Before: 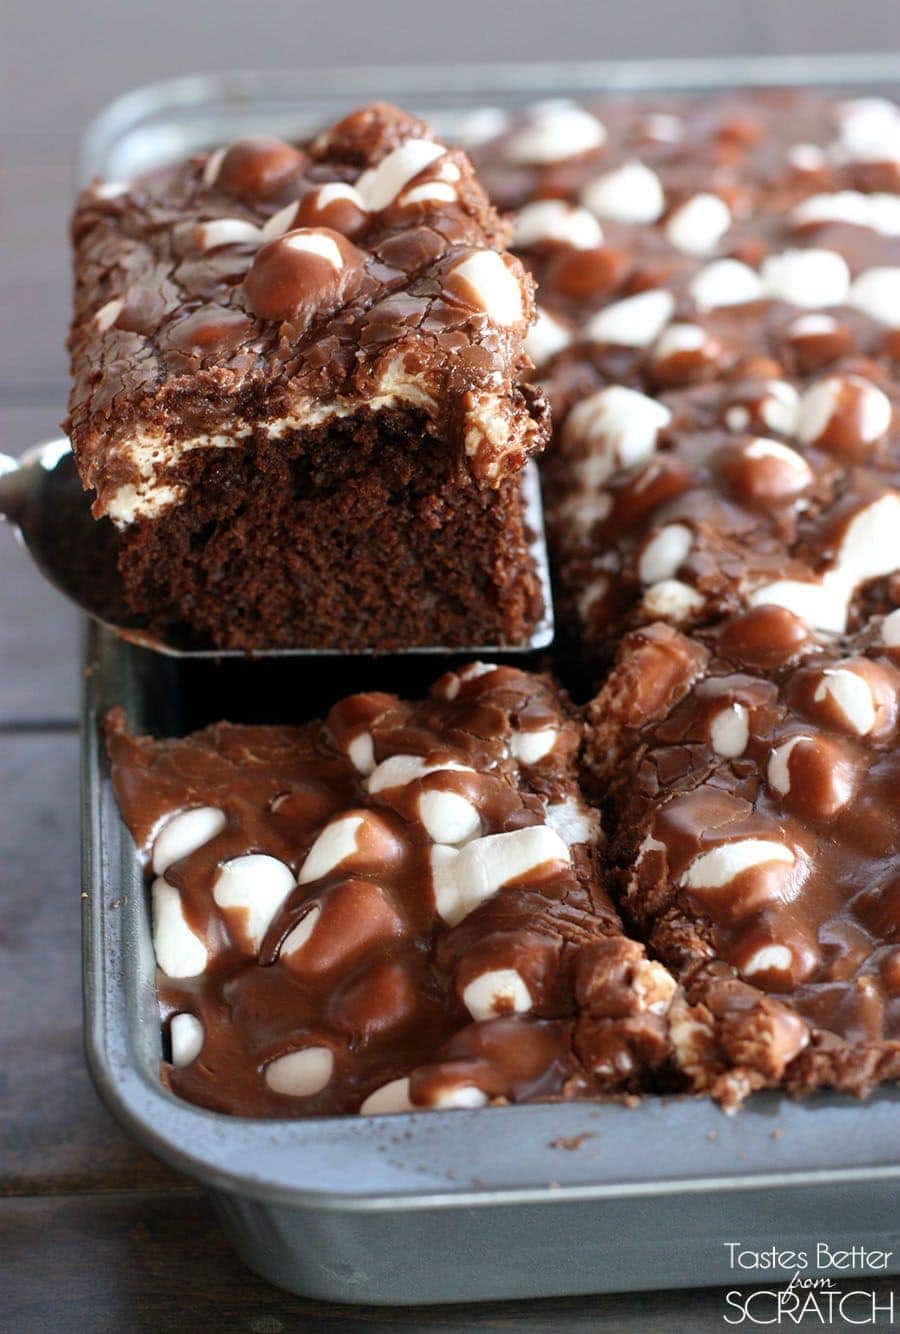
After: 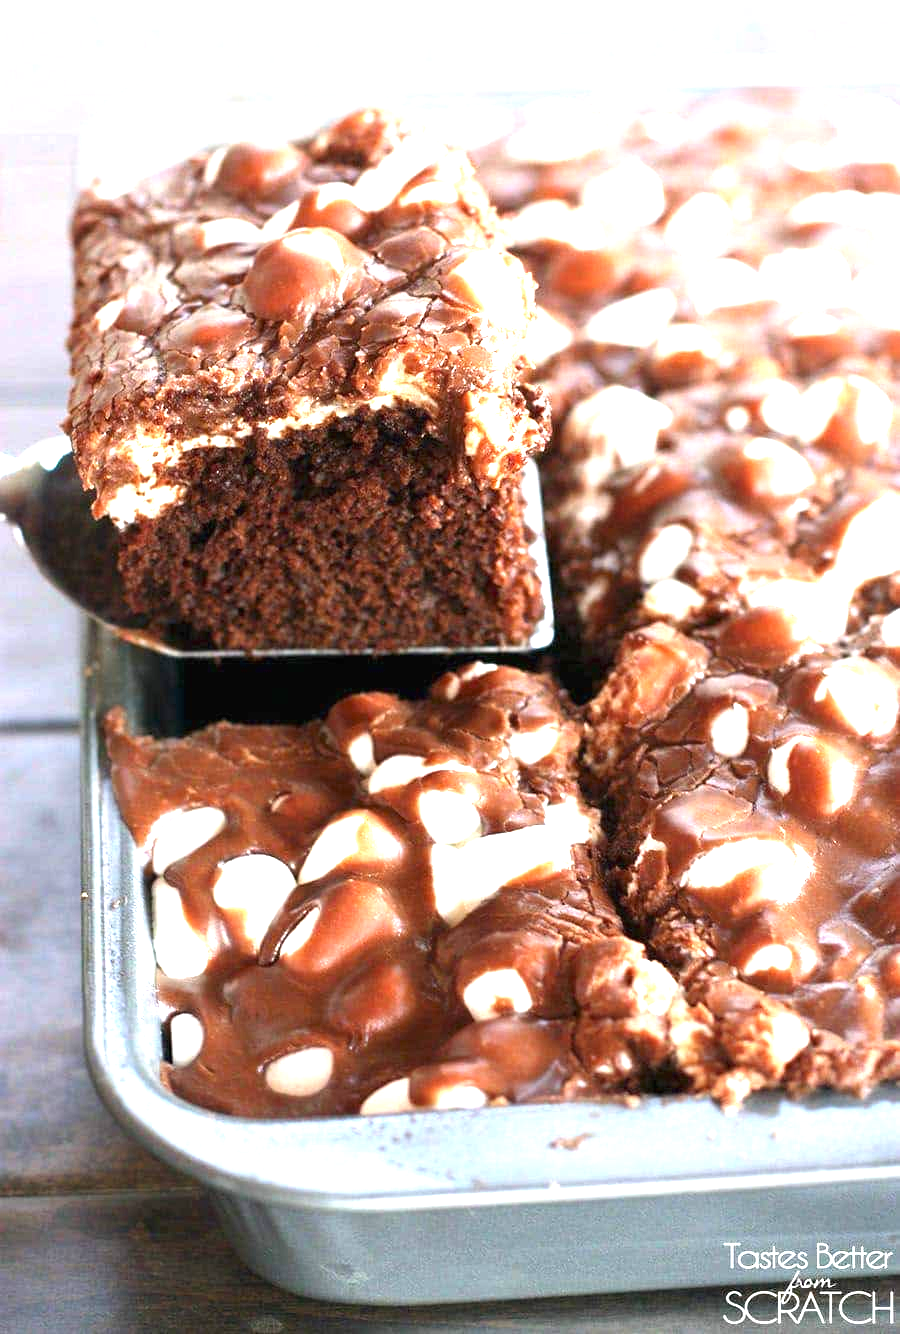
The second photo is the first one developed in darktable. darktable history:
exposure: black level correction 0, exposure 1.743 EV, compensate highlight preservation false
